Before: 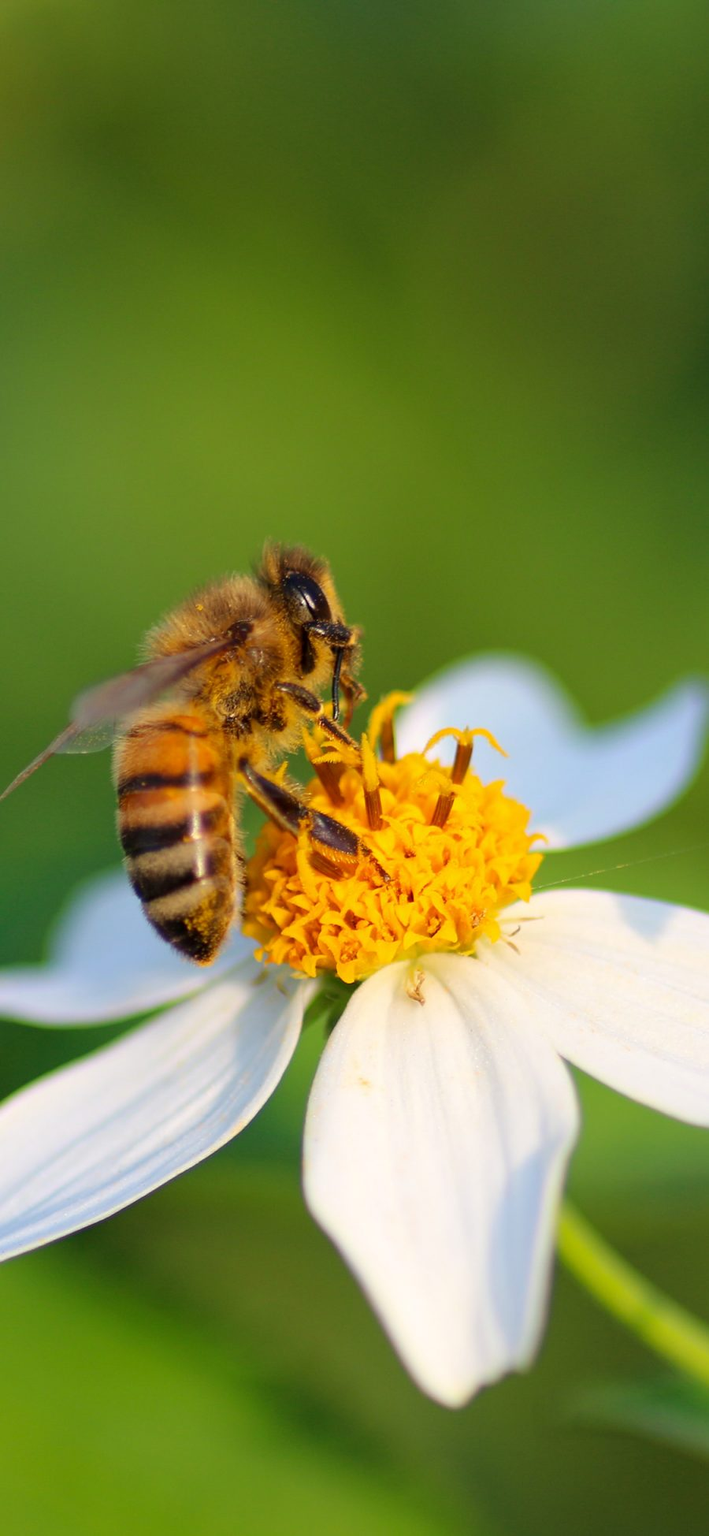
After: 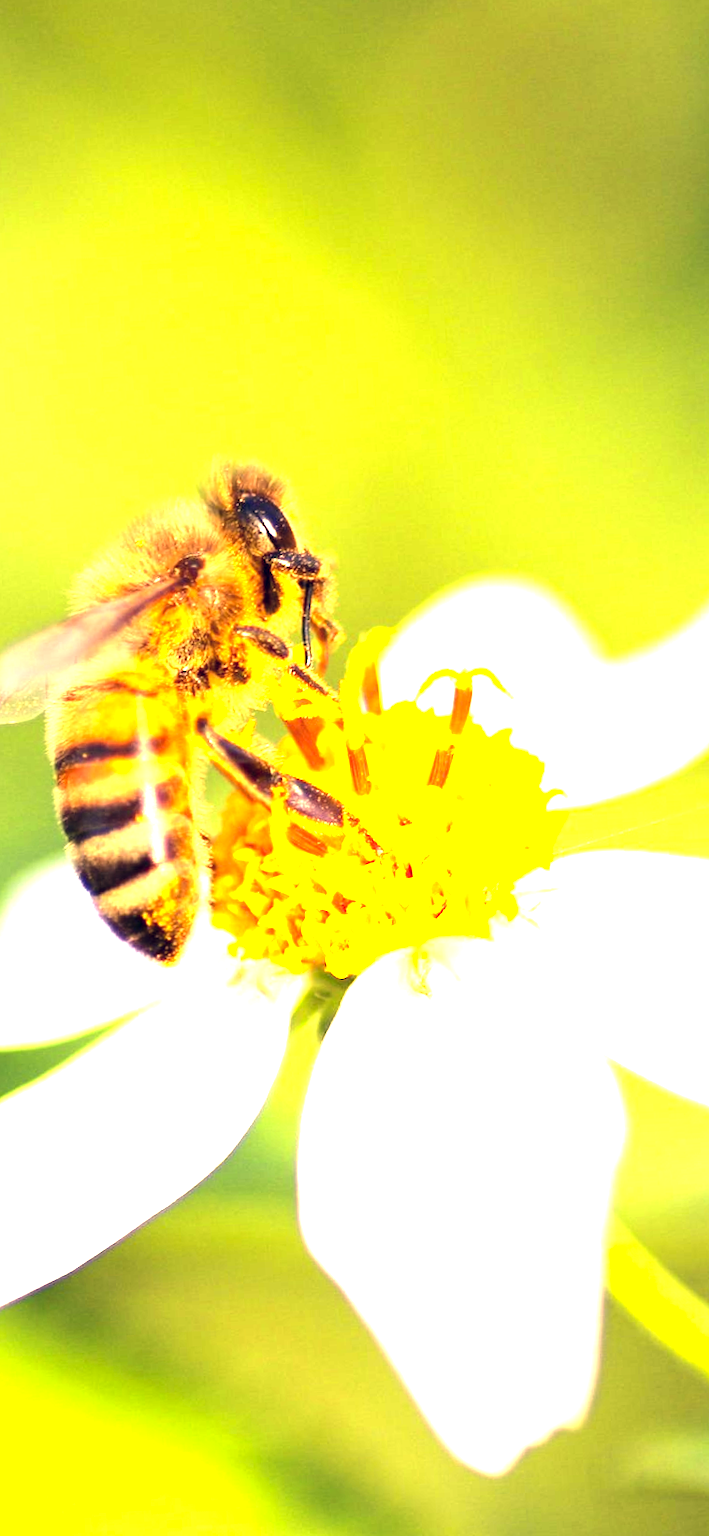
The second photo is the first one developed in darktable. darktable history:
crop and rotate: angle 3.19°, left 5.723%, top 5.71%
exposure: black level correction 0.001, exposure 0.498 EV, compensate highlight preservation false
color correction: highlights a* 19.67, highlights b* 27.08, shadows a* 3.4, shadows b* -17.59, saturation 0.757
levels: levels [0, 0.281, 0.562]
